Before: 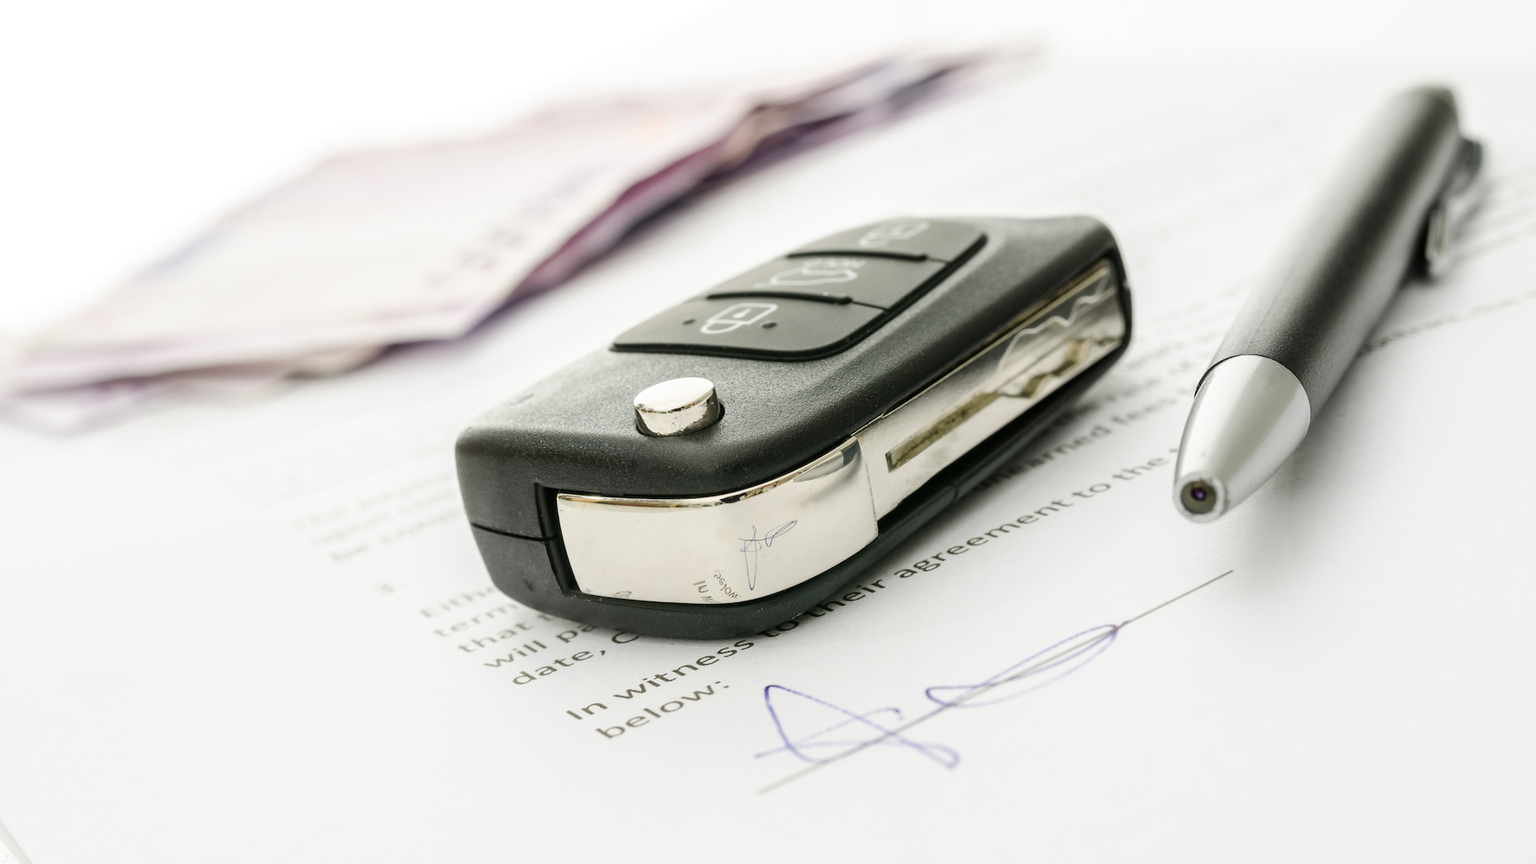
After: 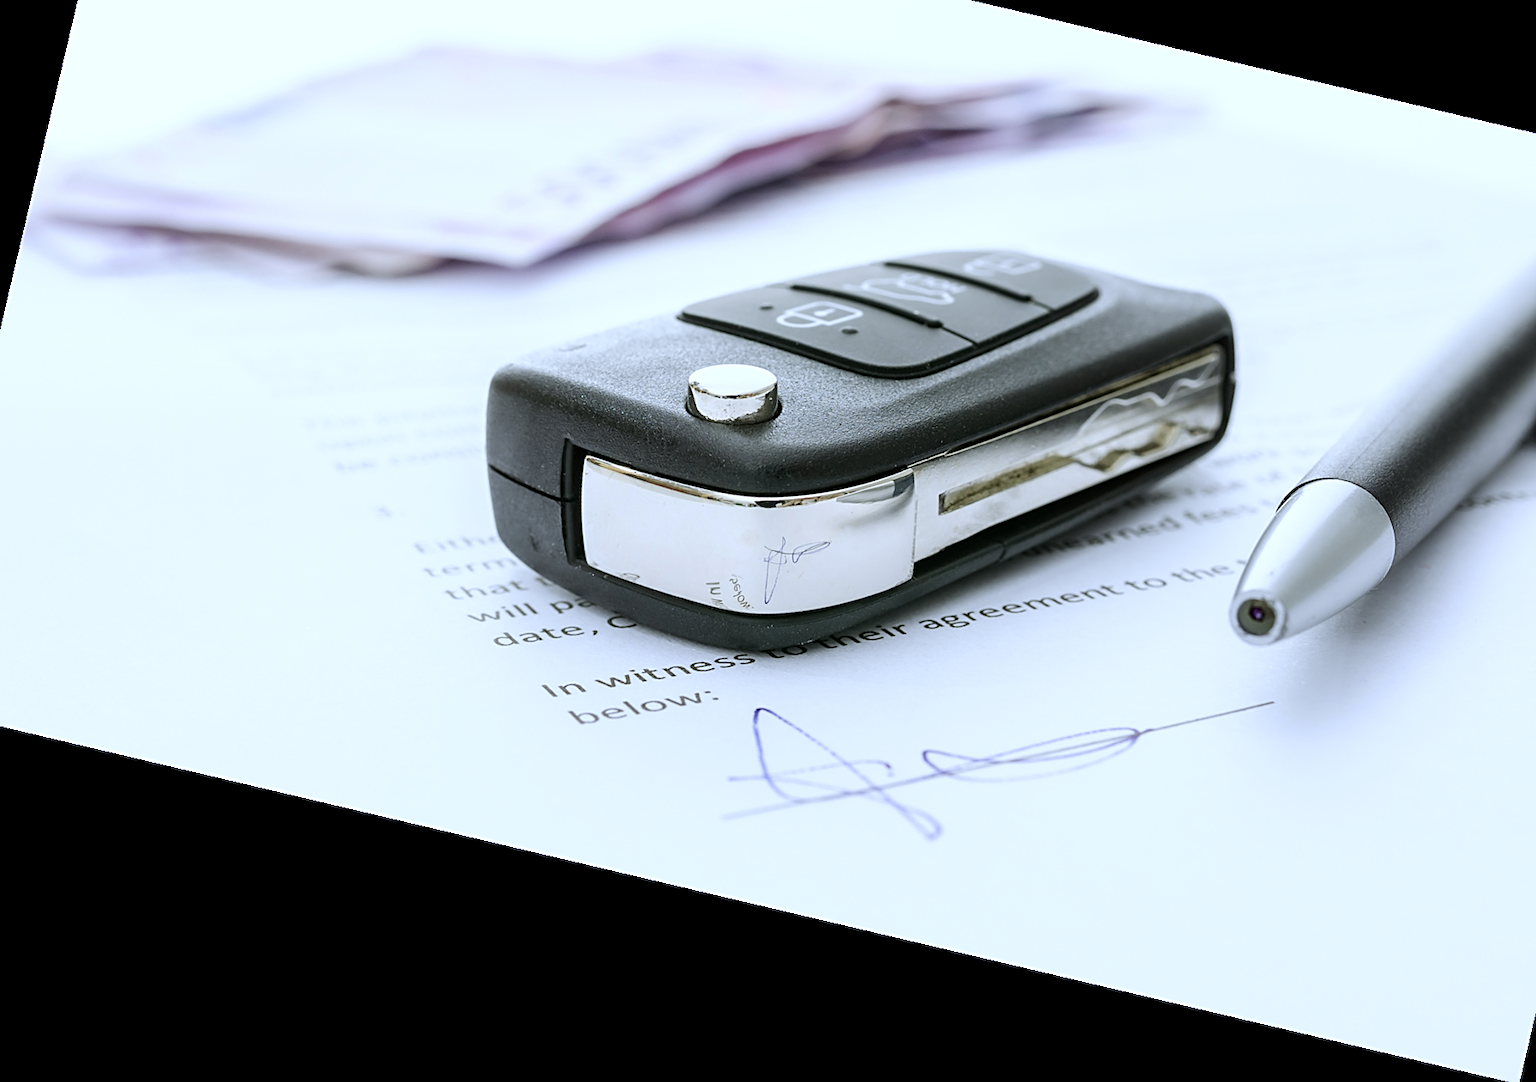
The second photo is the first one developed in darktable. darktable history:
white balance: red 0.948, green 1.02, blue 1.176
crop and rotate: left 4.842%, top 15.51%, right 10.668%
rotate and perspective: rotation 13.27°, automatic cropping off
sharpen: on, module defaults
